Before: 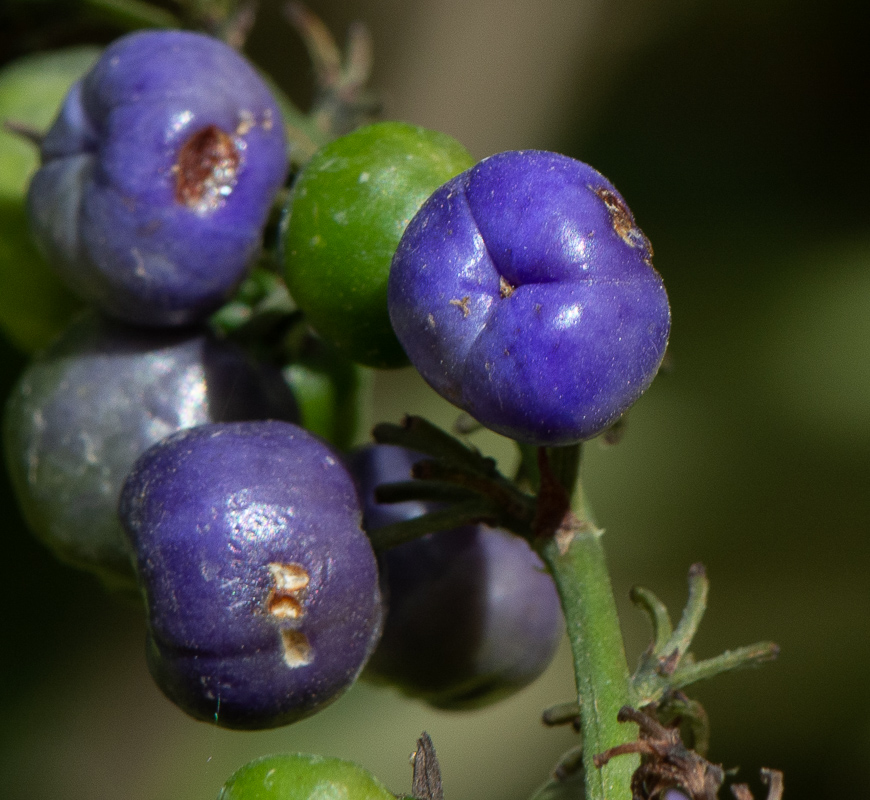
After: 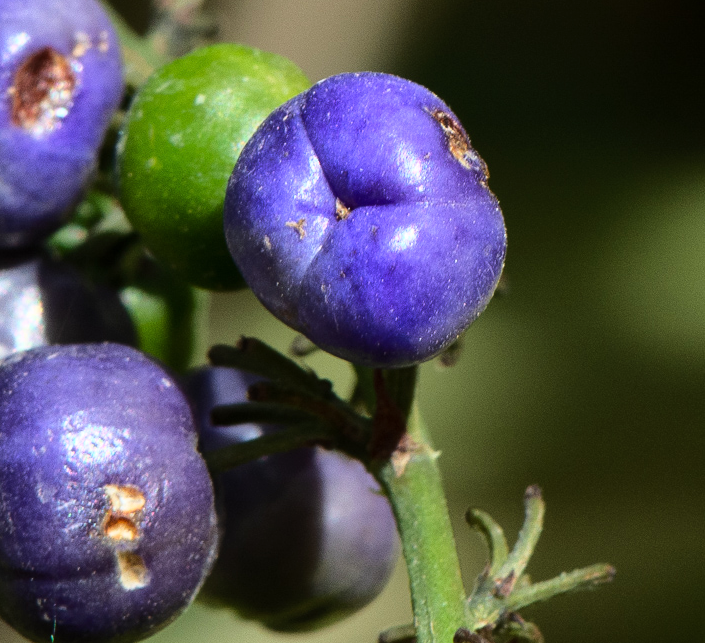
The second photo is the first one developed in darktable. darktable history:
crop: left 18.899%, top 9.841%, right 0%, bottom 9.725%
base curve: curves: ch0 [(0, 0) (0.028, 0.03) (0.121, 0.232) (0.46, 0.748) (0.859, 0.968) (1, 1)]
